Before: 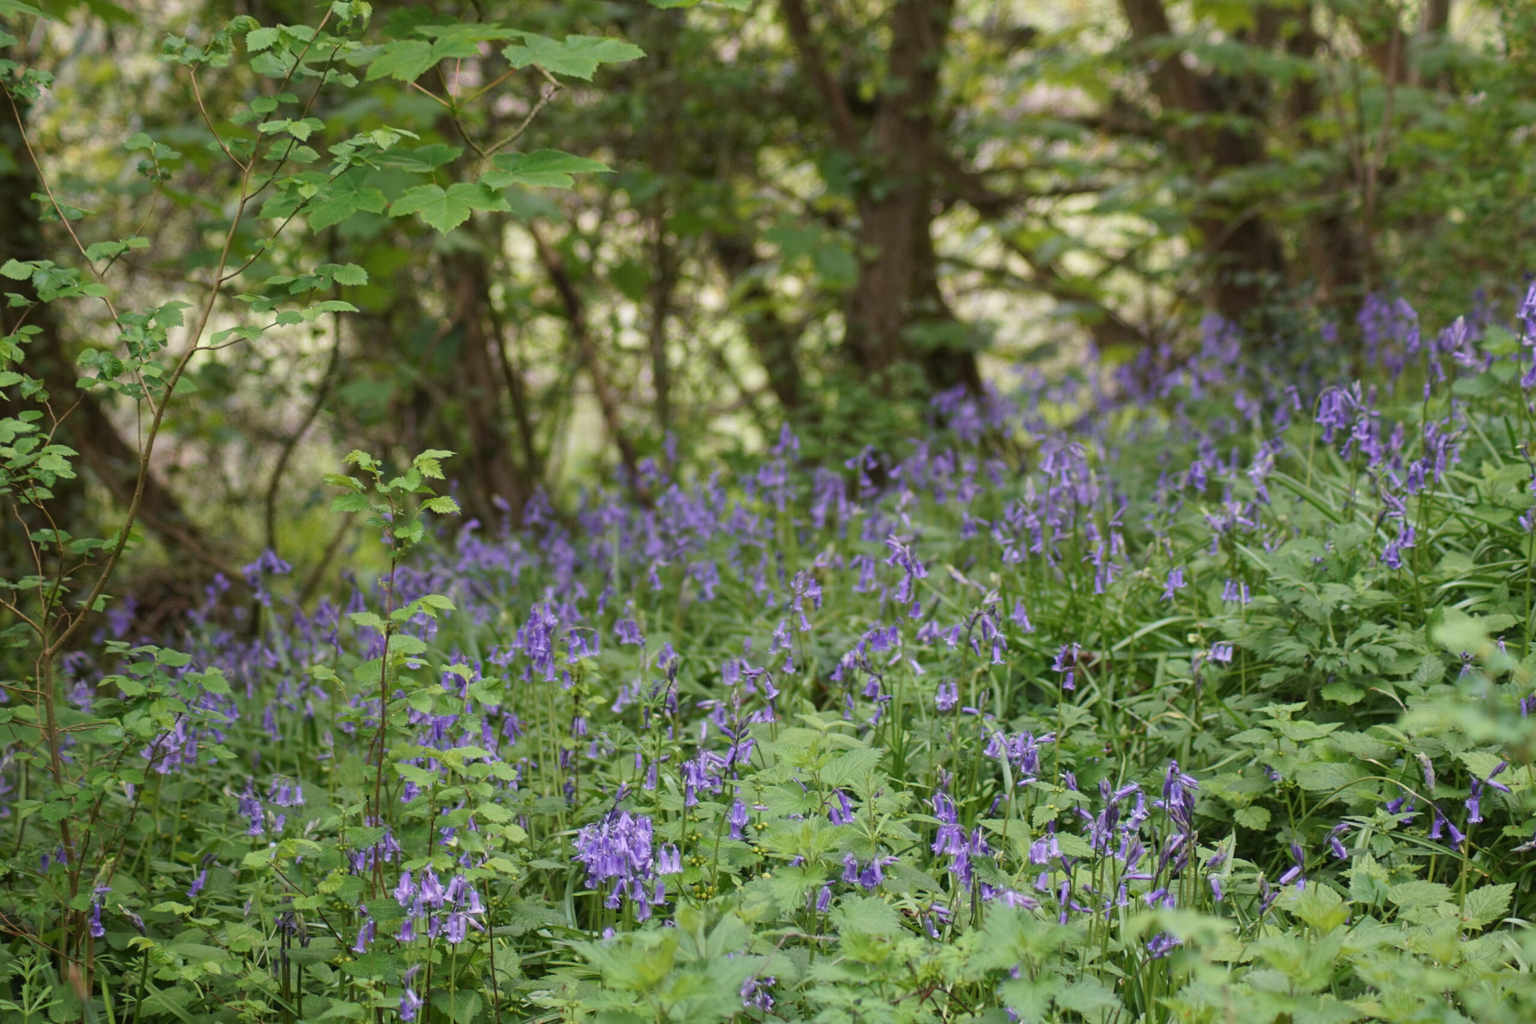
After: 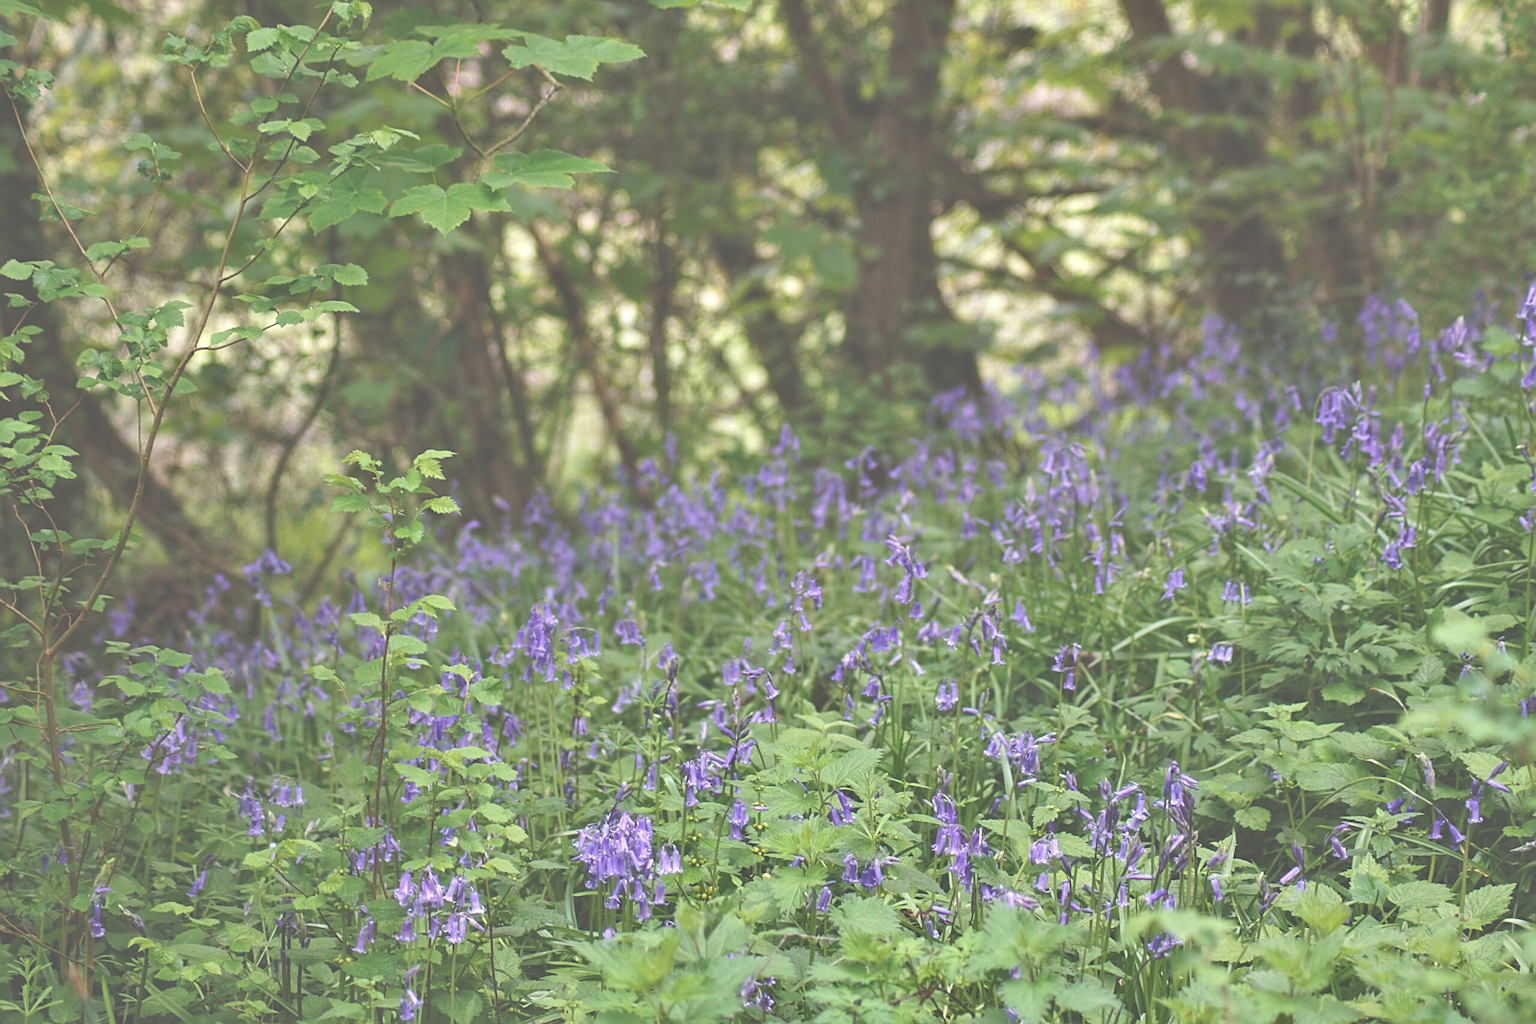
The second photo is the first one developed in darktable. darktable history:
exposure: black level correction -0.072, exposure 0.502 EV, compensate exposure bias true, compensate highlight preservation false
sharpen: on, module defaults
shadows and highlights: shadows 43.52, white point adjustment -1.37, soften with gaussian
